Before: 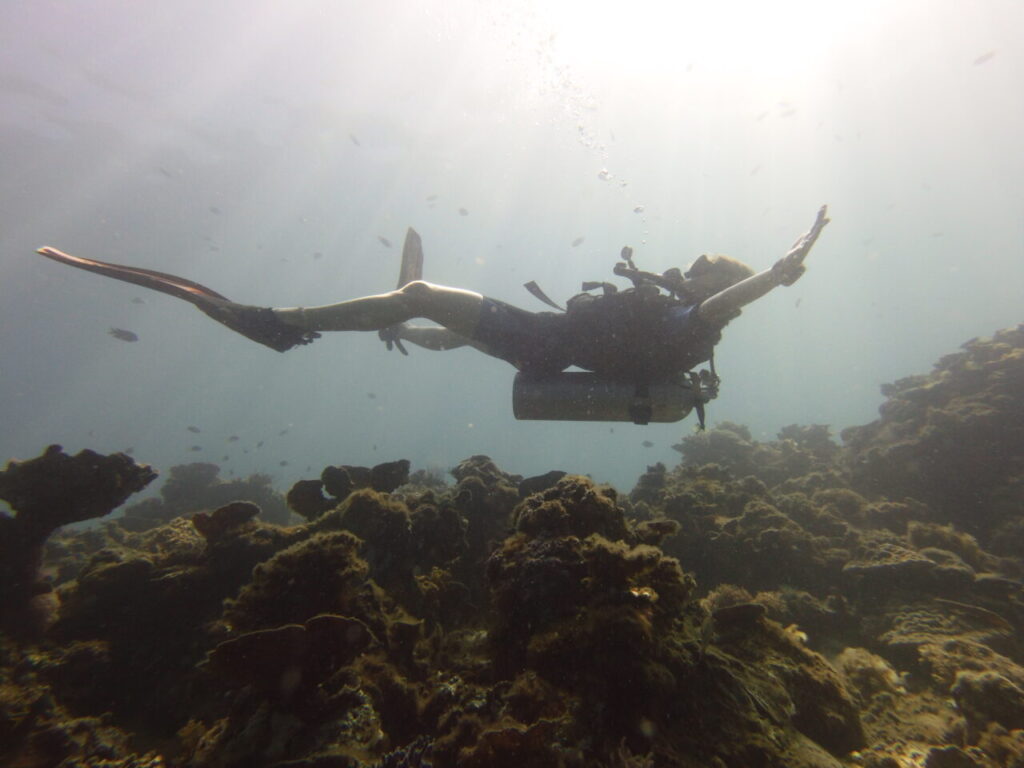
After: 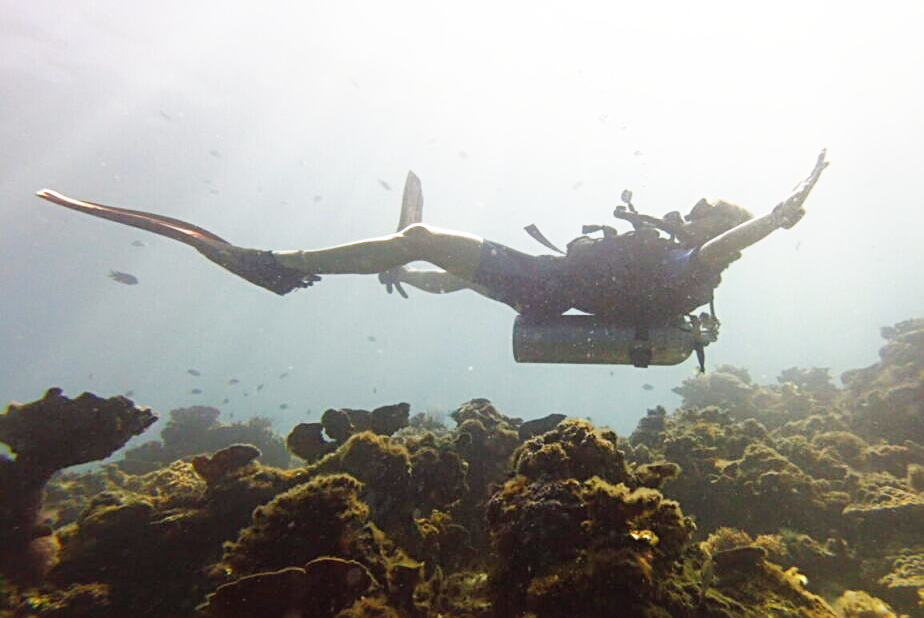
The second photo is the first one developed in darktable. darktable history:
shadows and highlights: on, module defaults
crop: top 7.49%, right 9.717%, bottom 11.943%
sharpen: radius 3.119
base curve: curves: ch0 [(0, 0) (0.007, 0.004) (0.027, 0.03) (0.046, 0.07) (0.207, 0.54) (0.442, 0.872) (0.673, 0.972) (1, 1)], preserve colors none
